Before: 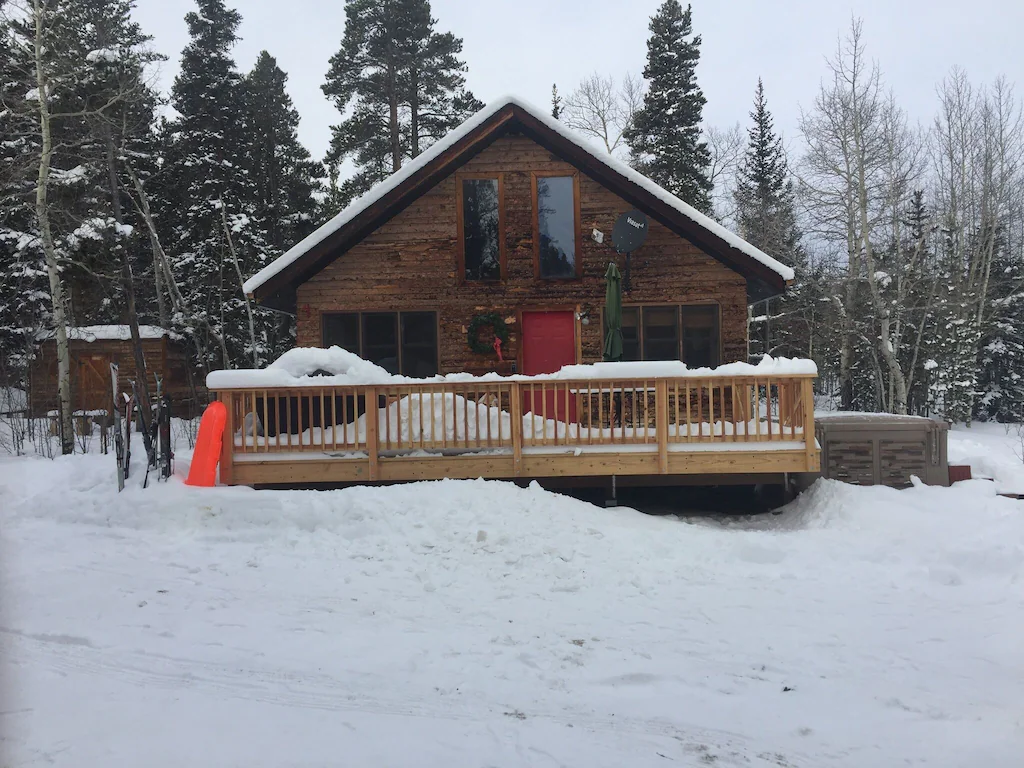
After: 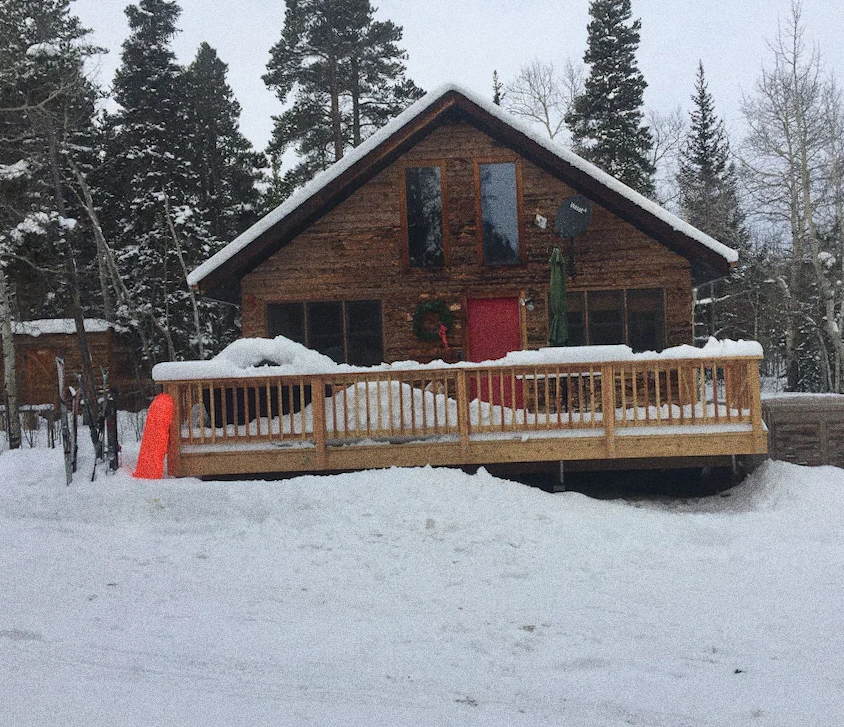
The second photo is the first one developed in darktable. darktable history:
grain: strength 49.07%
crop and rotate: angle 1°, left 4.281%, top 0.642%, right 11.383%, bottom 2.486%
